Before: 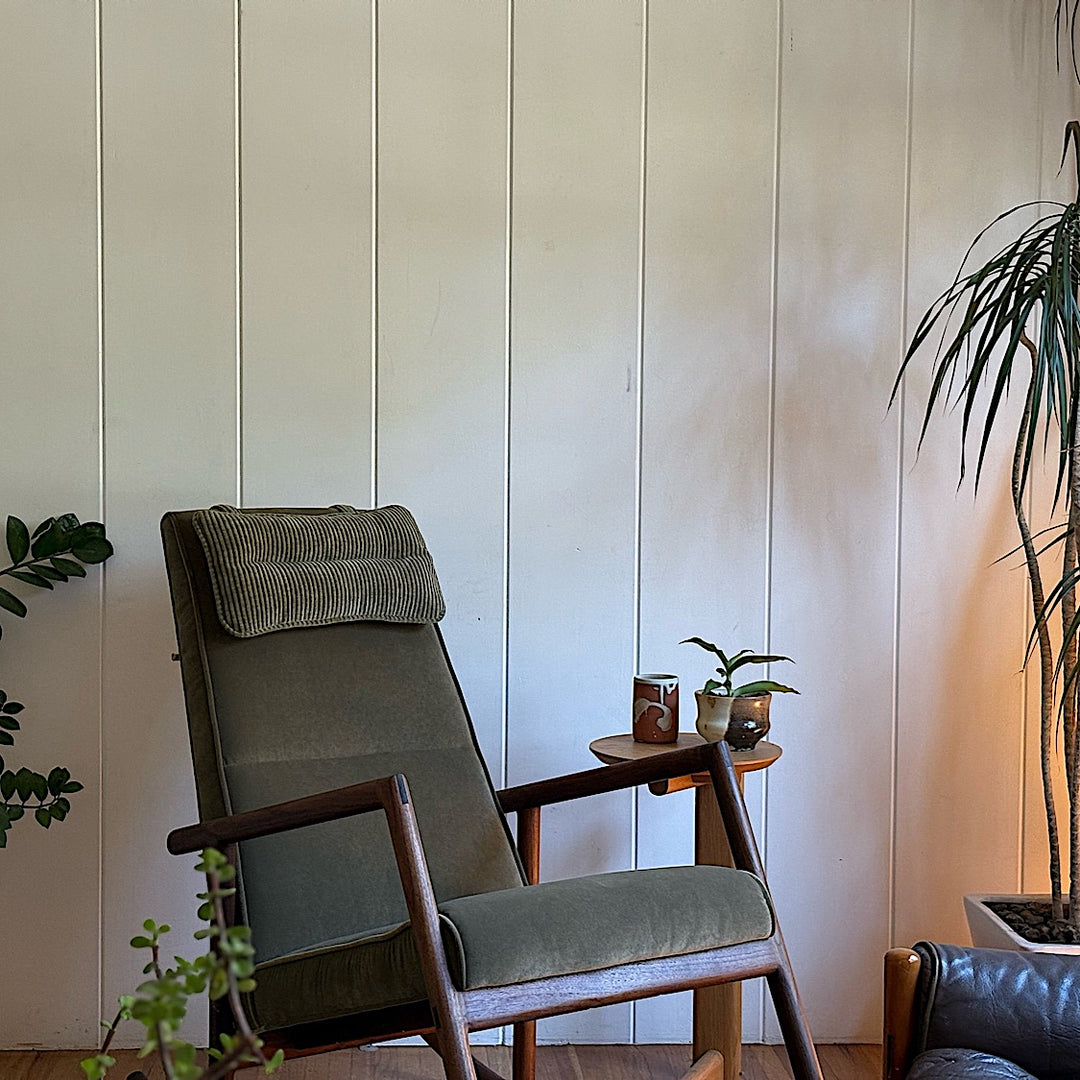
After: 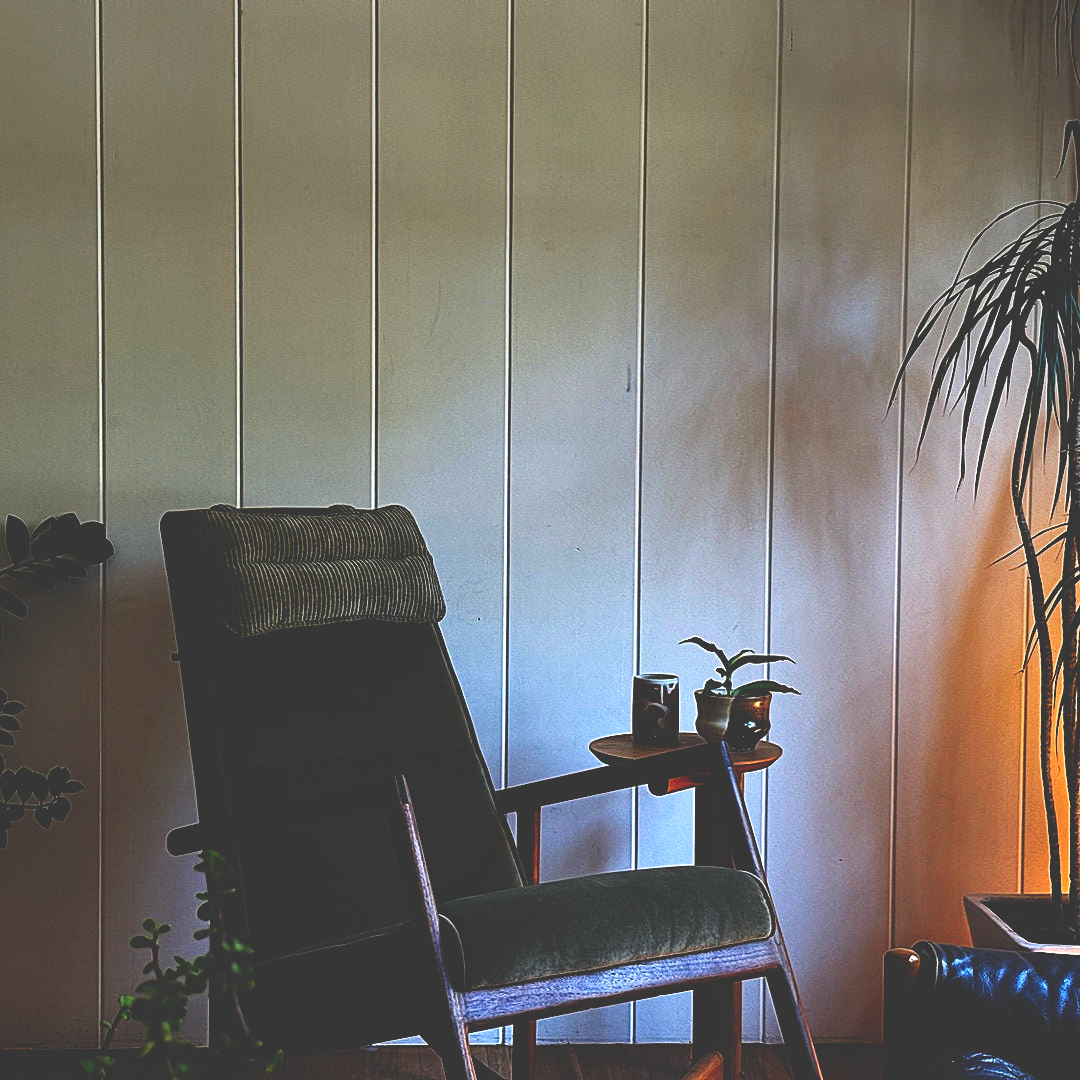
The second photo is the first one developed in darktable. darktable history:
graduated density: on, module defaults
base curve: curves: ch0 [(0, 0.036) (0.083, 0.04) (0.804, 1)], preserve colors none
